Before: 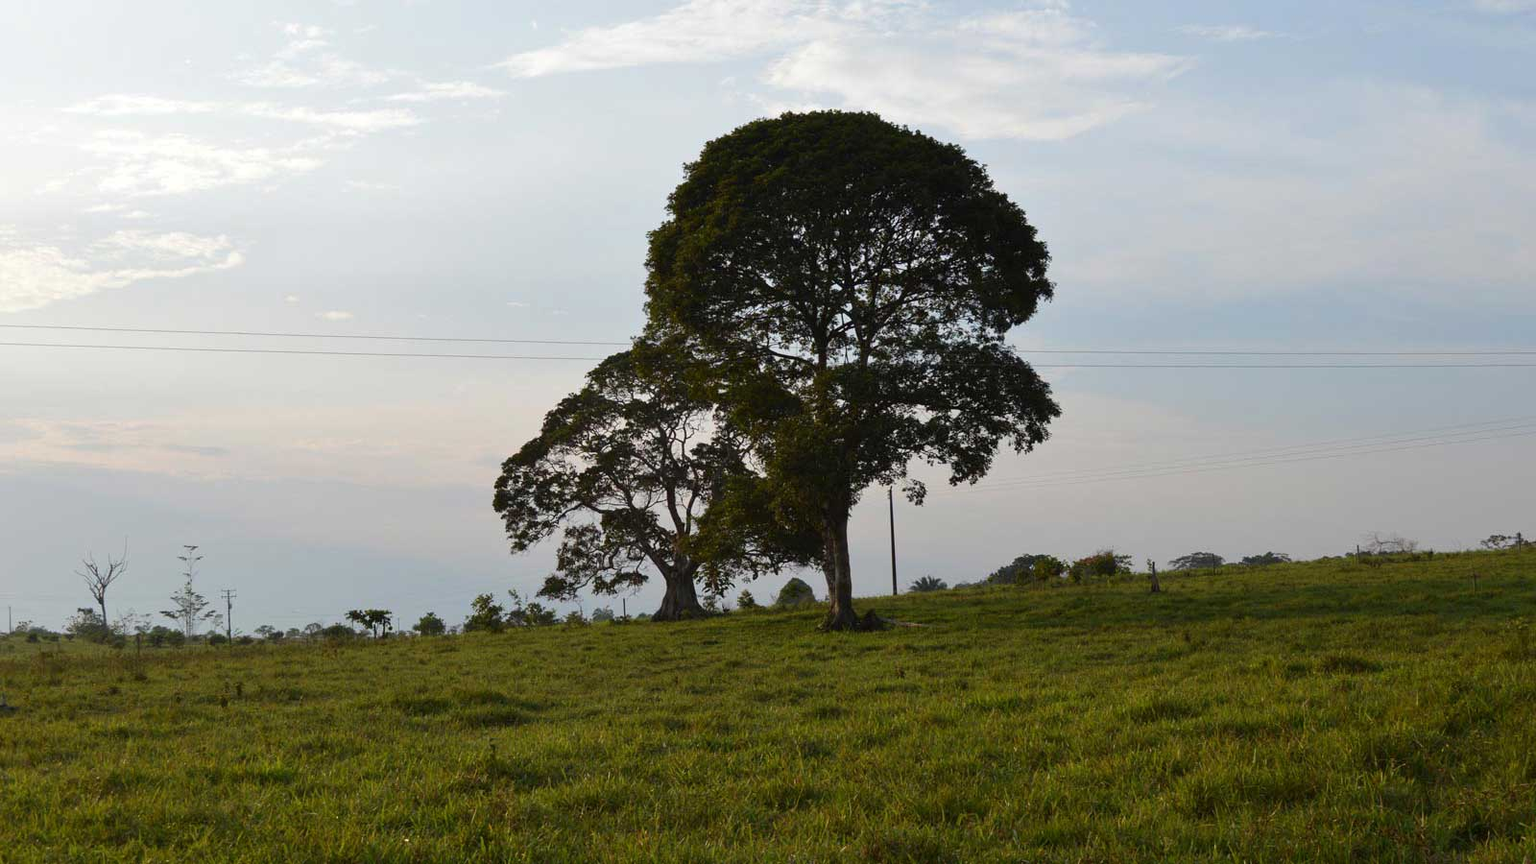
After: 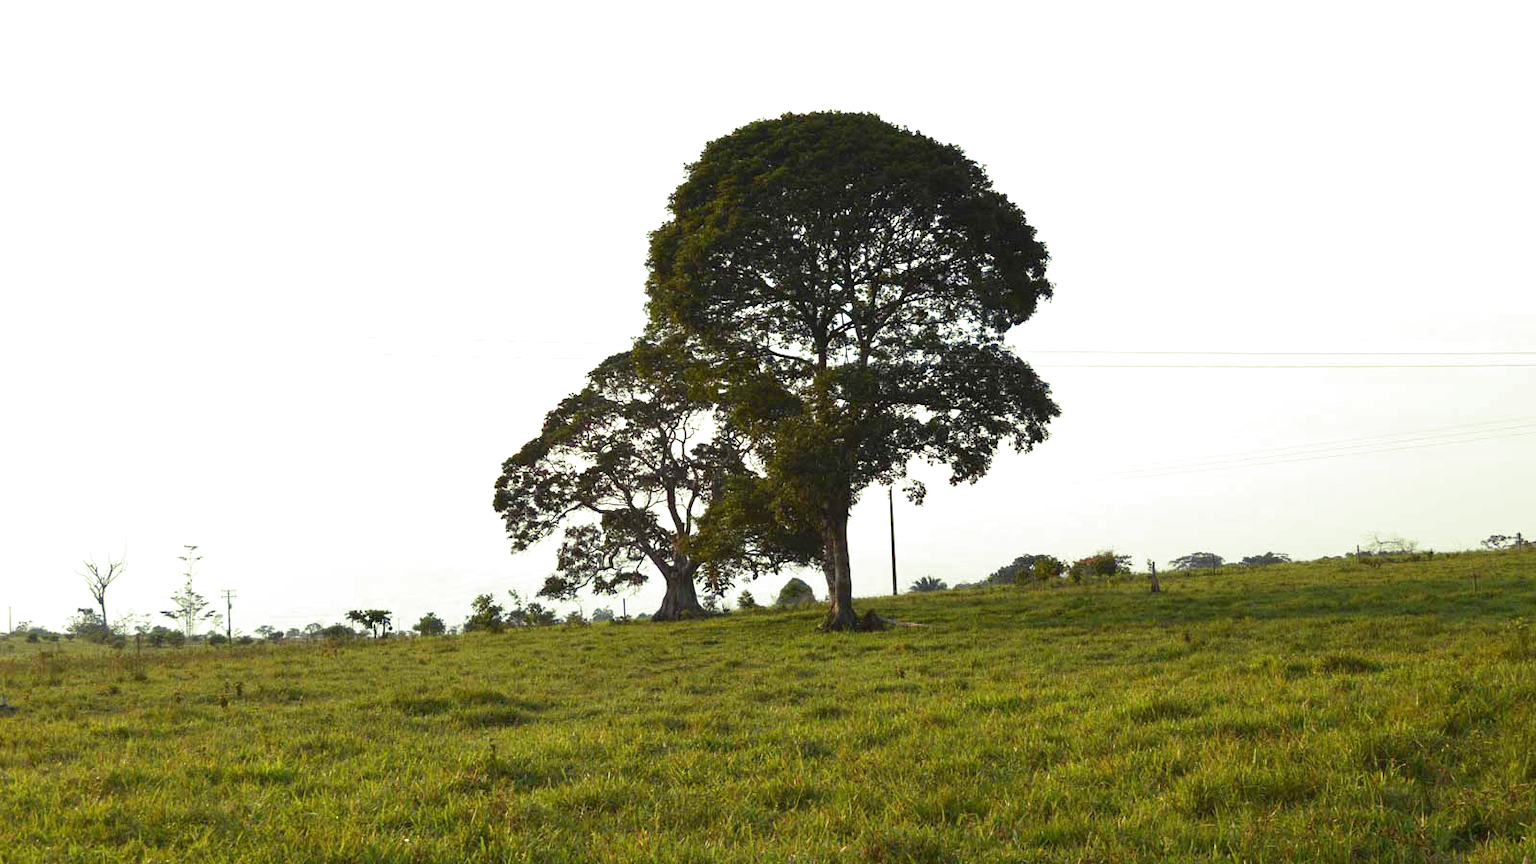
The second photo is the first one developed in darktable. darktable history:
exposure: black level correction 0, exposure 1.2 EV, compensate exposure bias true, compensate highlight preservation false
split-toning: shadows › hue 290.82°, shadows › saturation 0.34, highlights › saturation 0.38, balance 0, compress 50%
